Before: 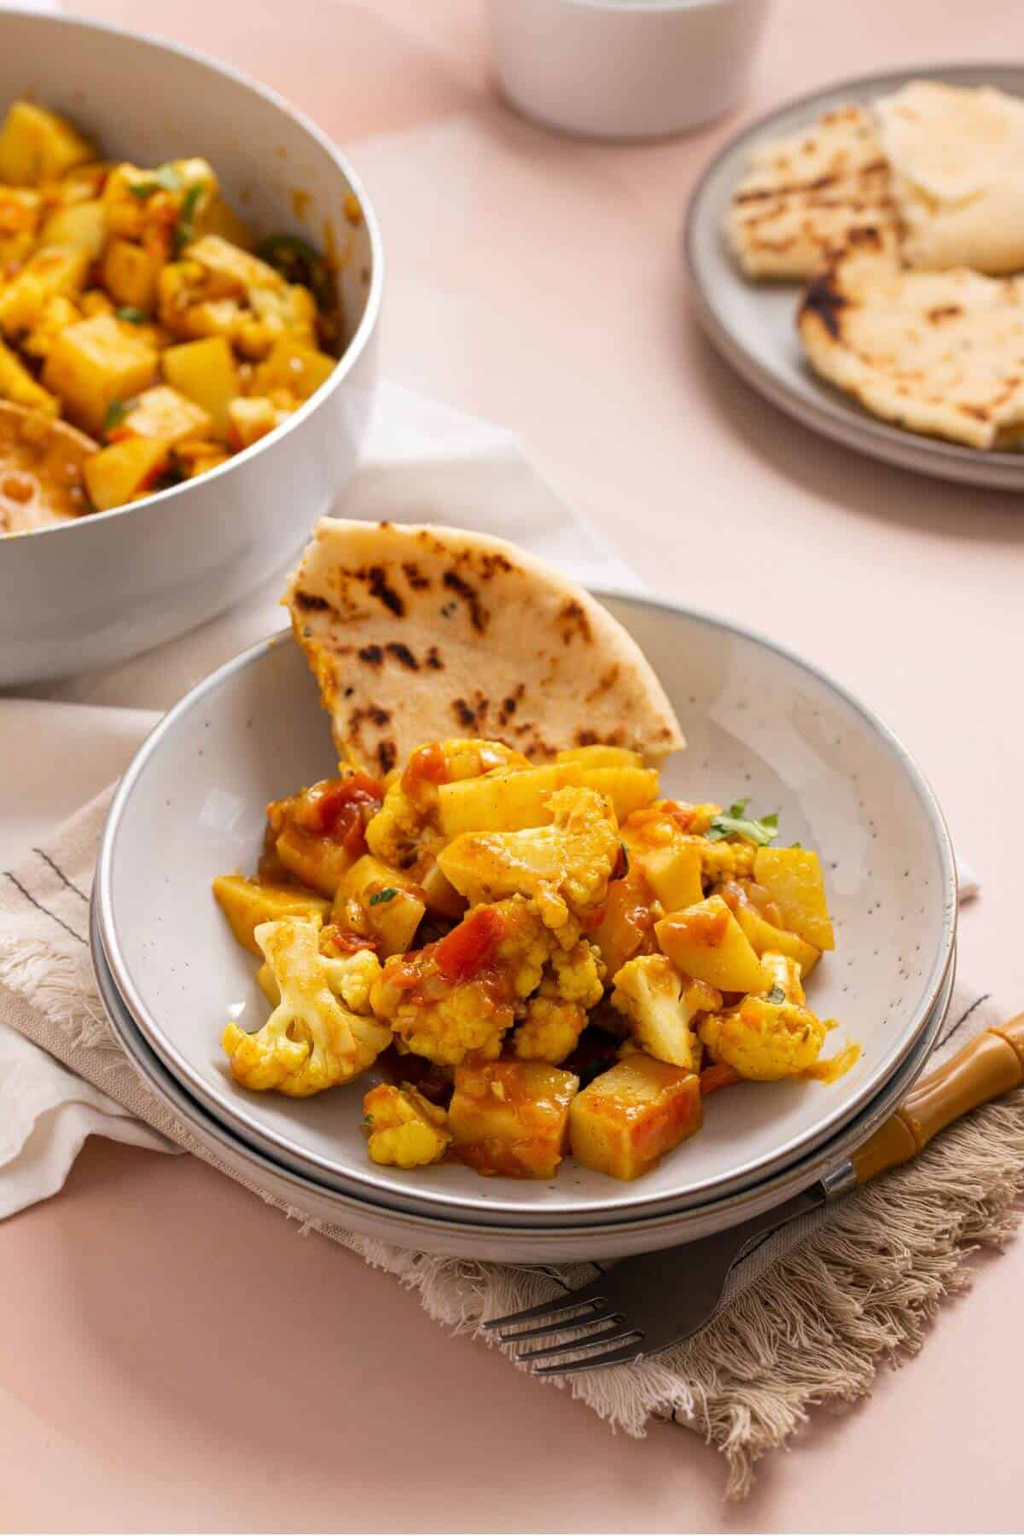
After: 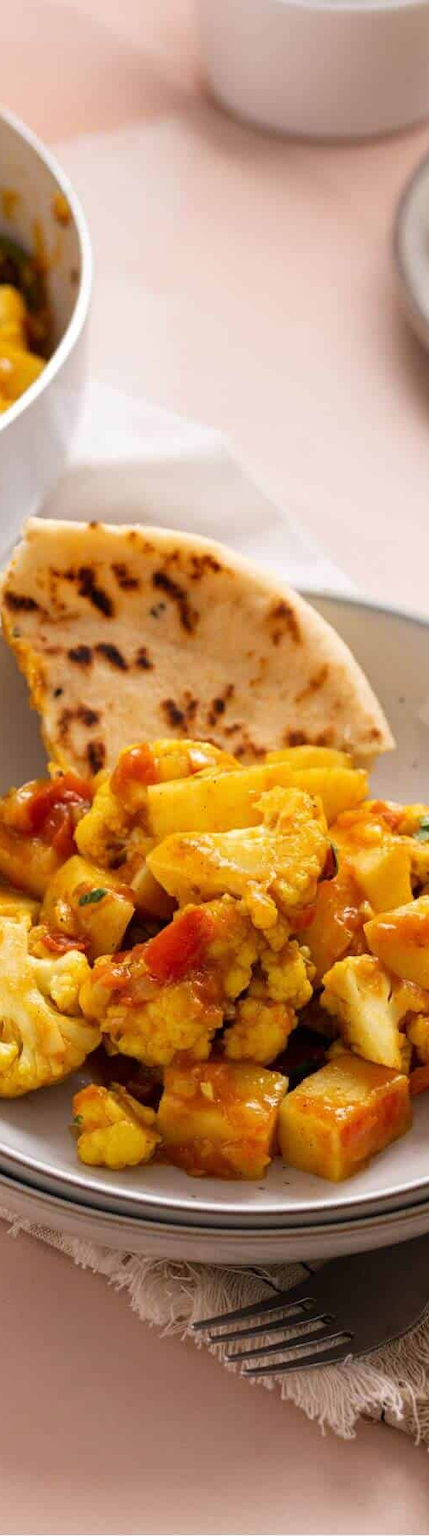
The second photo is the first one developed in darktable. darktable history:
crop: left 28.467%, right 29.575%
